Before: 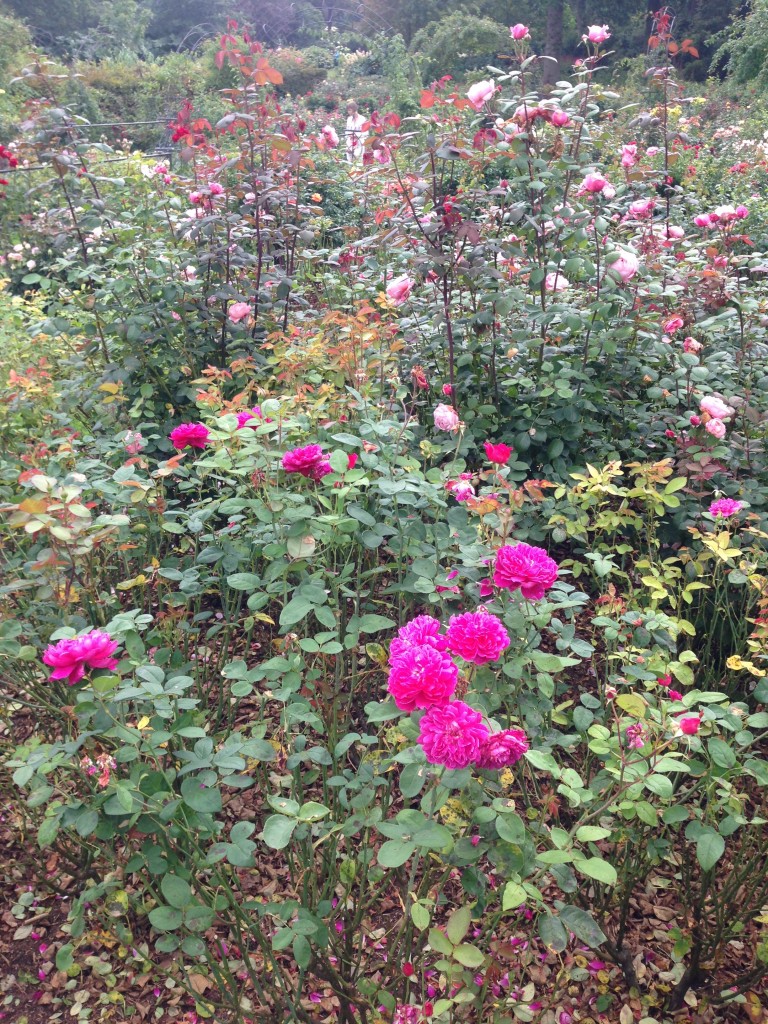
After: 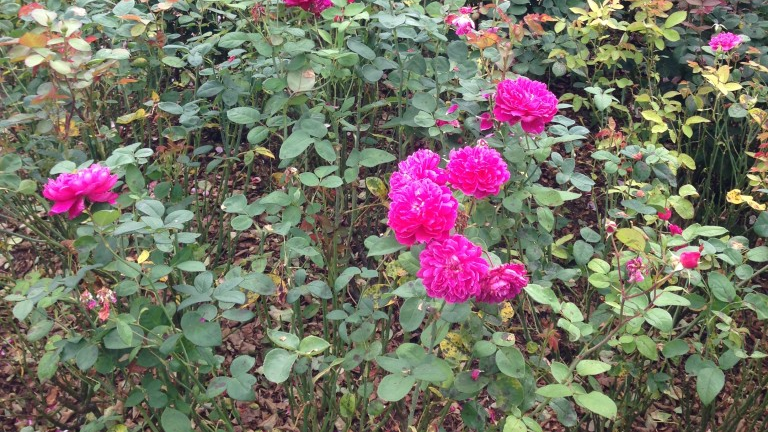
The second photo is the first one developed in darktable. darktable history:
crop: top 45.554%, bottom 12.161%
tone equalizer: on, module defaults
